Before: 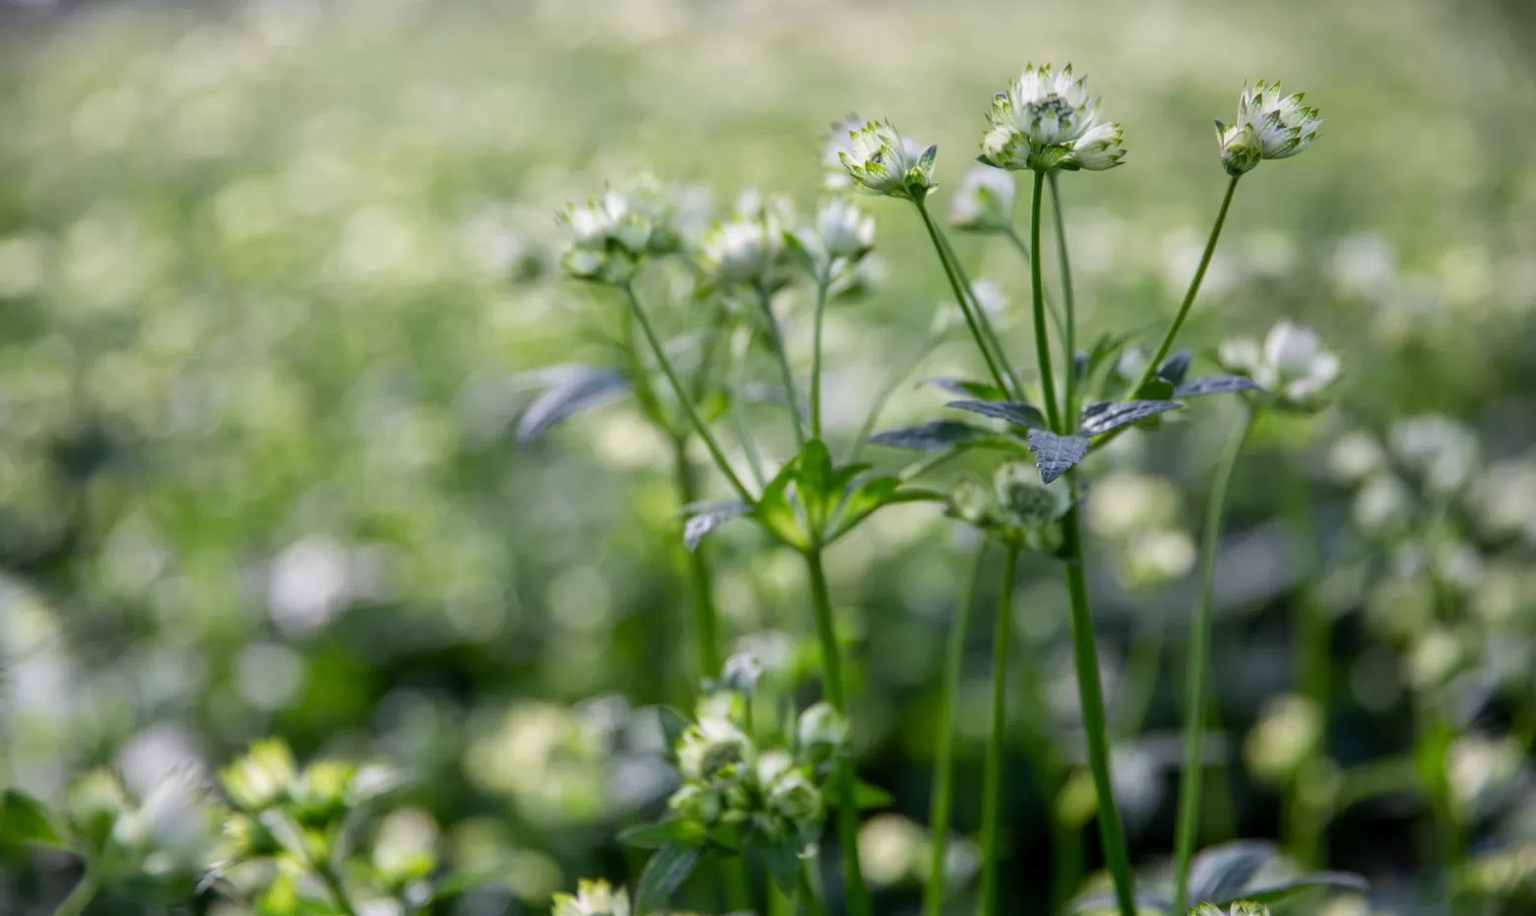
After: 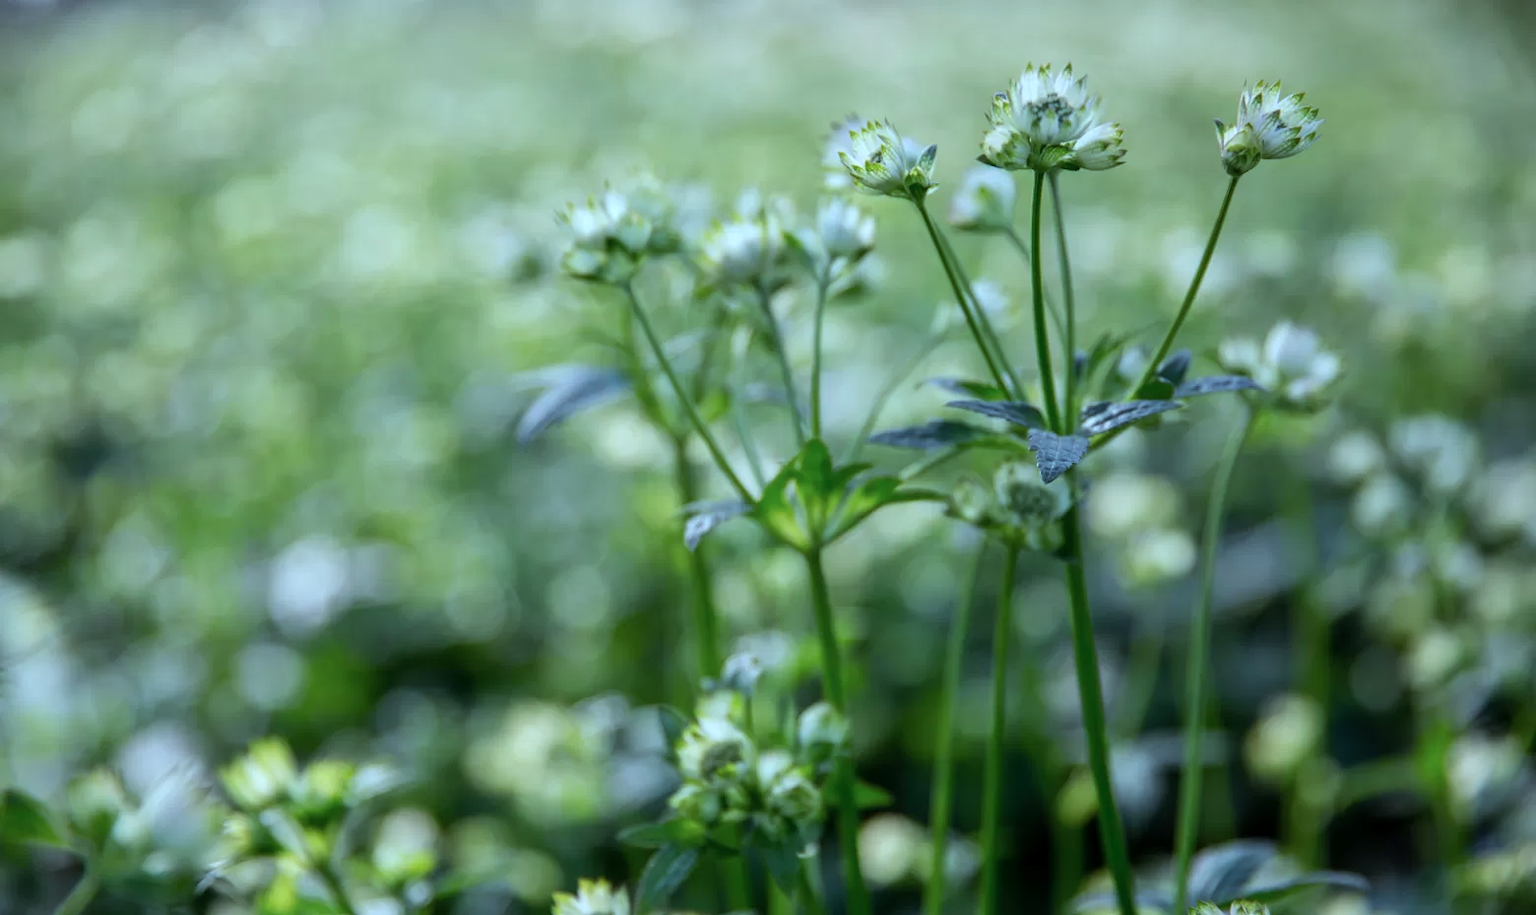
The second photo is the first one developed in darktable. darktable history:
color correction: highlights a* -11.73, highlights b* -15.12
